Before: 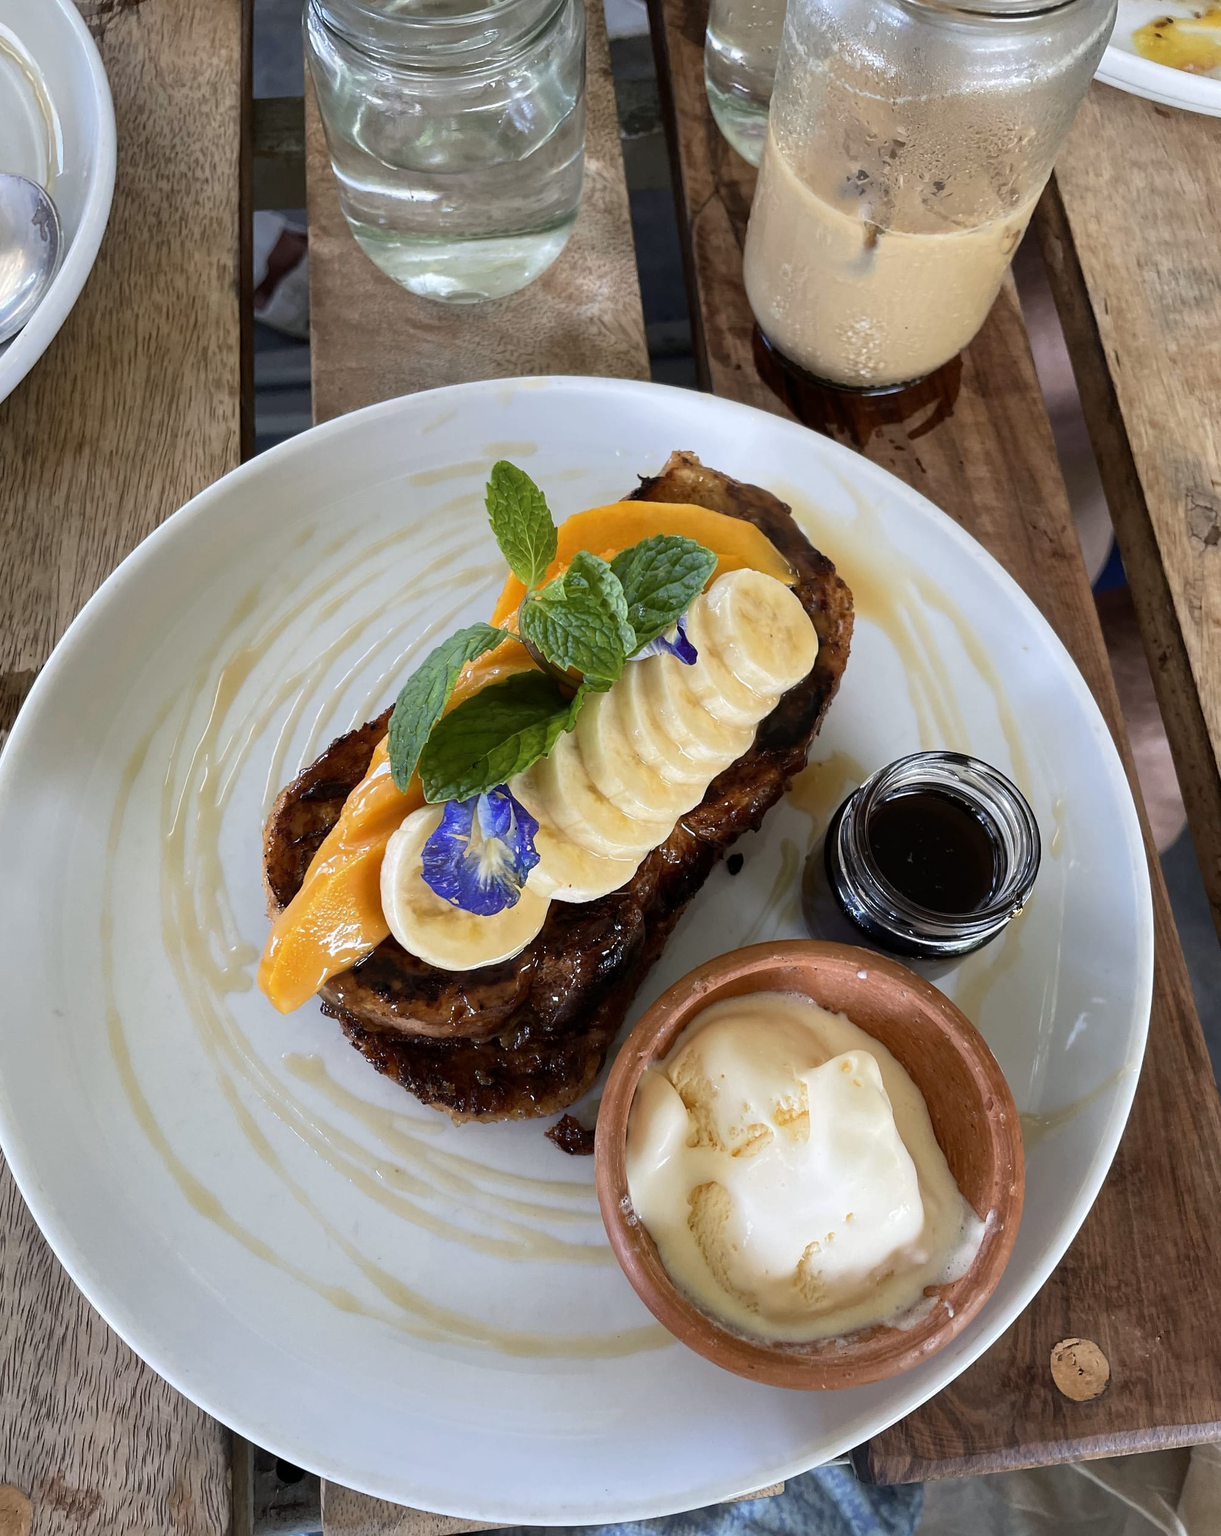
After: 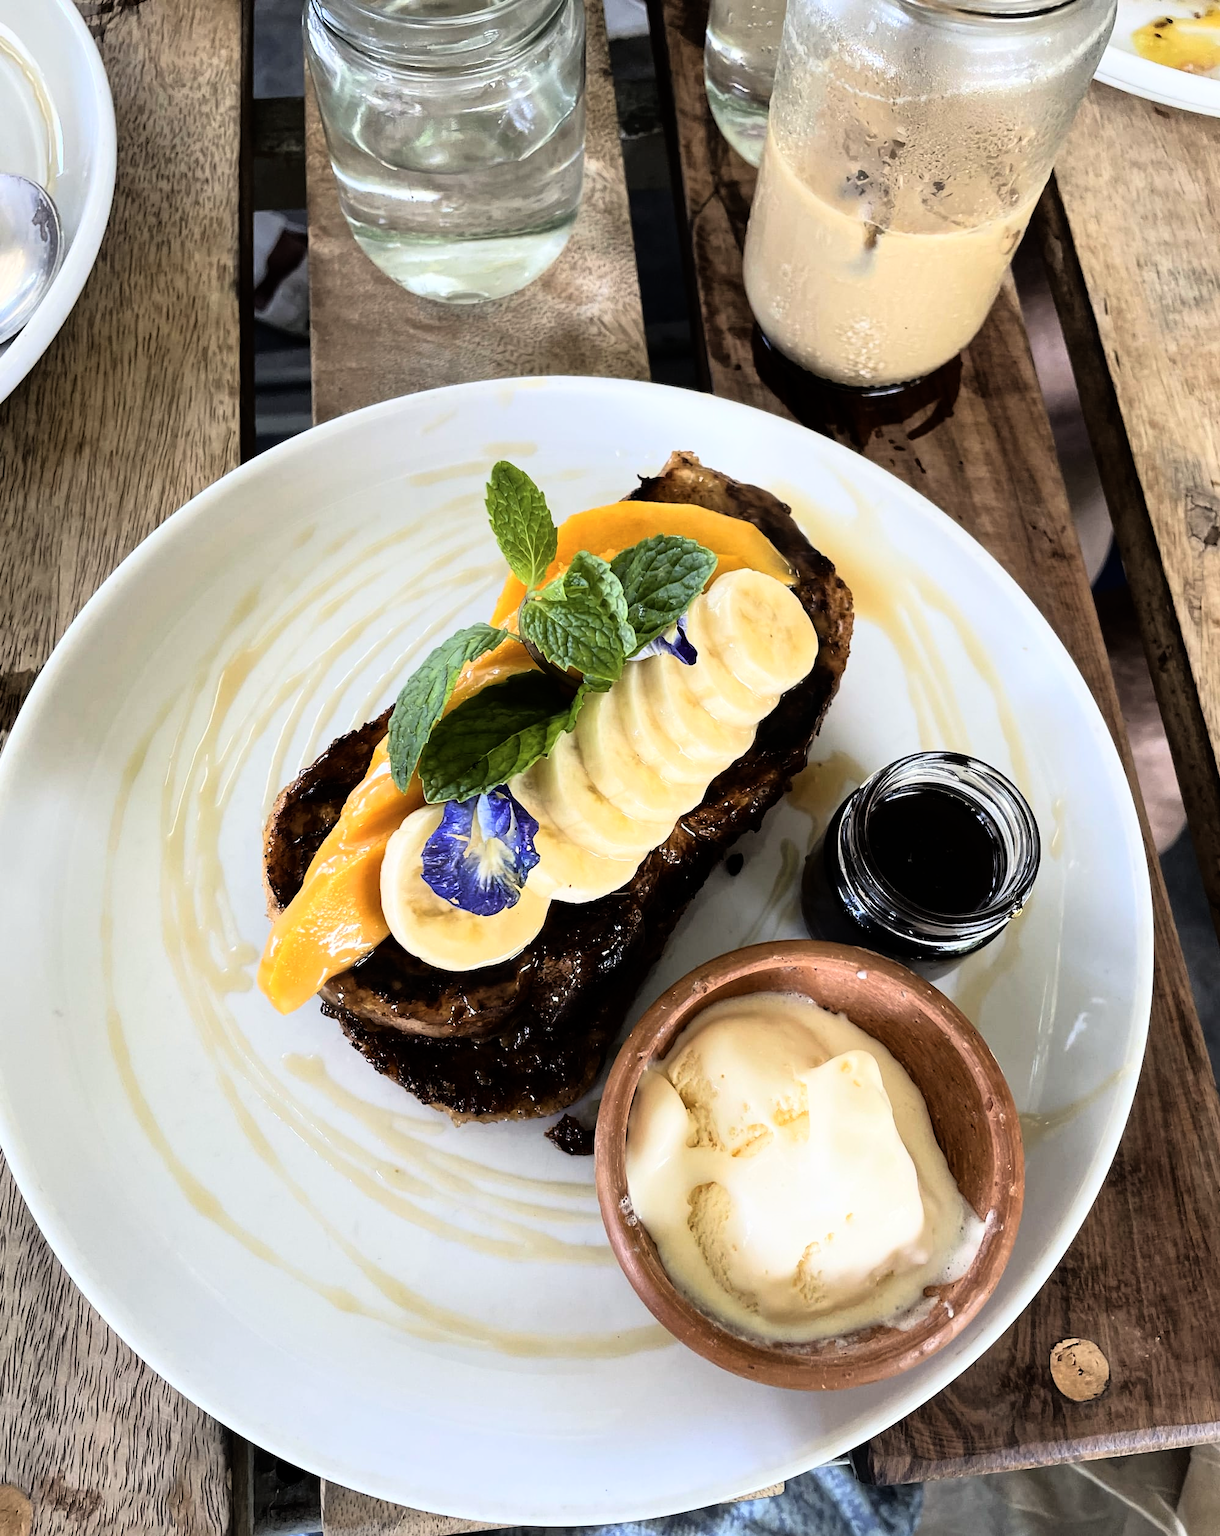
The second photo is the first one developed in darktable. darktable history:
color correction: highlights b* 3
color balance rgb: linear chroma grading › global chroma 1.5%, linear chroma grading › mid-tones -1%, perceptual saturation grading › global saturation -3%, perceptual saturation grading › shadows -2%
tone equalizer: on, module defaults
rgb curve: curves: ch0 [(0, 0) (0.21, 0.15) (0.24, 0.21) (0.5, 0.75) (0.75, 0.96) (0.89, 0.99) (1, 1)]; ch1 [(0, 0.02) (0.21, 0.13) (0.25, 0.2) (0.5, 0.67) (0.75, 0.9) (0.89, 0.97) (1, 1)]; ch2 [(0, 0.02) (0.21, 0.13) (0.25, 0.2) (0.5, 0.67) (0.75, 0.9) (0.89, 0.97) (1, 1)], compensate middle gray true
base curve: curves: ch0 [(0, 0) (0.841, 0.609) (1, 1)]
